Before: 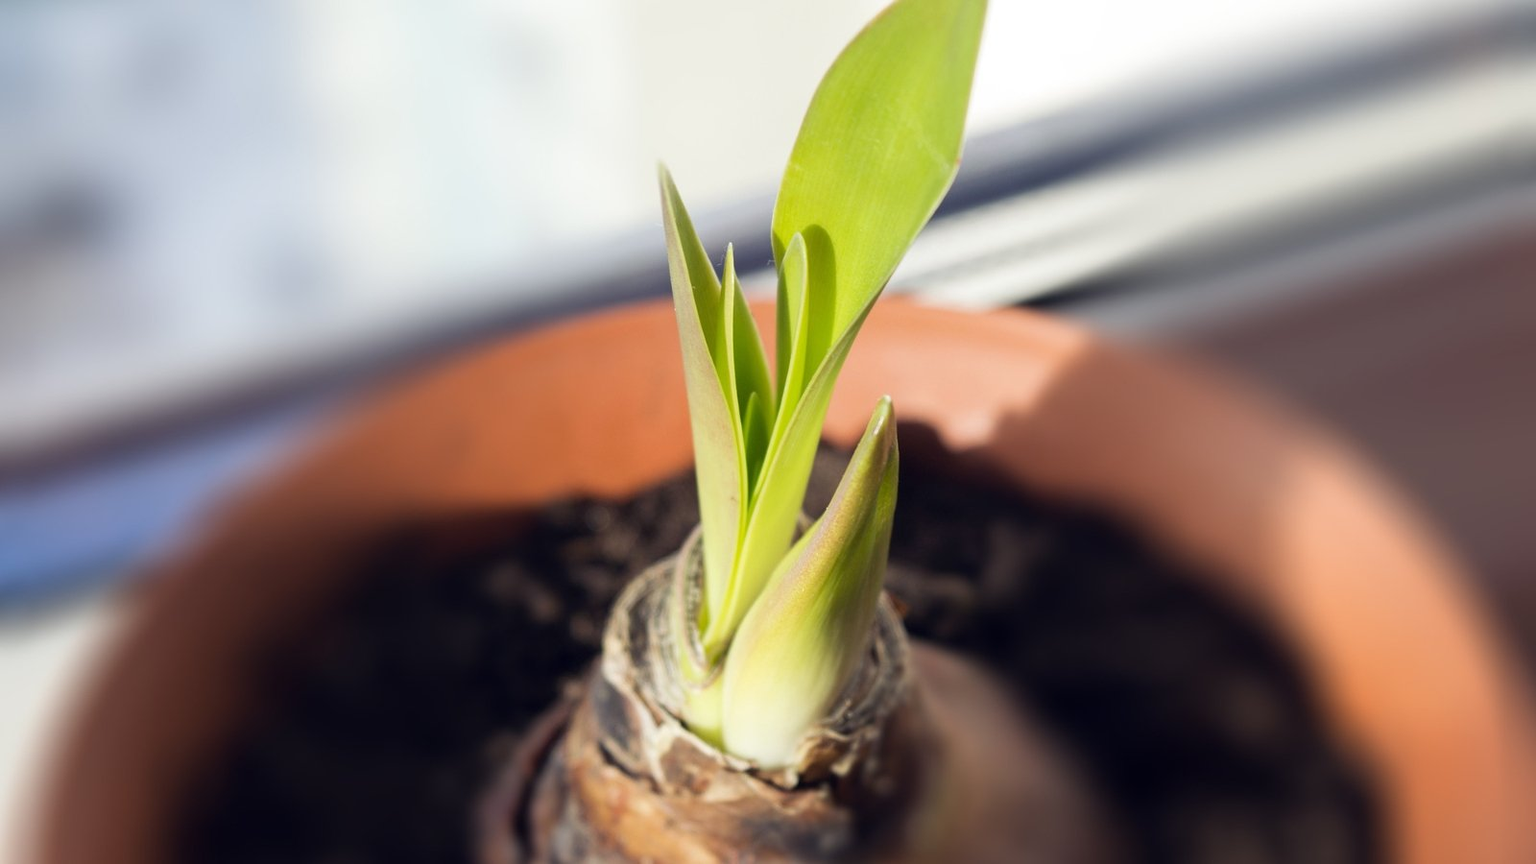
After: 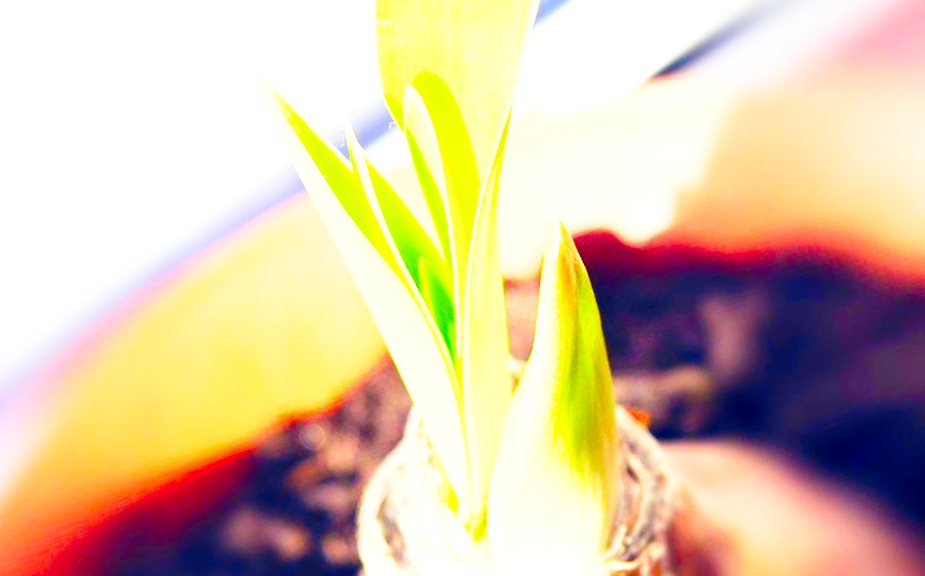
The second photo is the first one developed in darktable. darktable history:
crop and rotate: angle 19.75°, left 6.756%, right 4.092%, bottom 1.152%
color correction: highlights b* -0.051, saturation 2.14
base curve: curves: ch0 [(0, 0) (0.018, 0.026) (0.143, 0.37) (0.33, 0.731) (0.458, 0.853) (0.735, 0.965) (0.905, 0.986) (1, 1)], preserve colors none
exposure: black level correction 0.001, exposure 1.715 EV, compensate exposure bias true, compensate highlight preservation false
